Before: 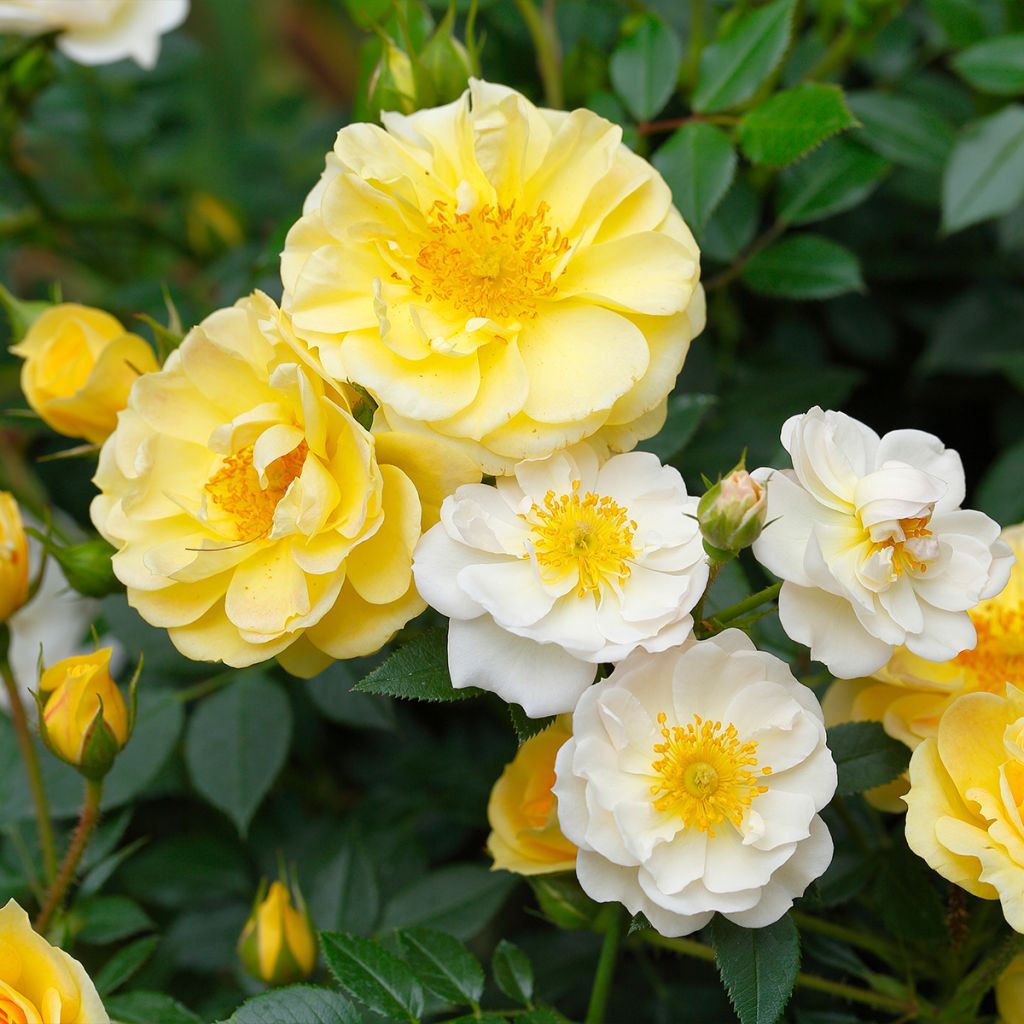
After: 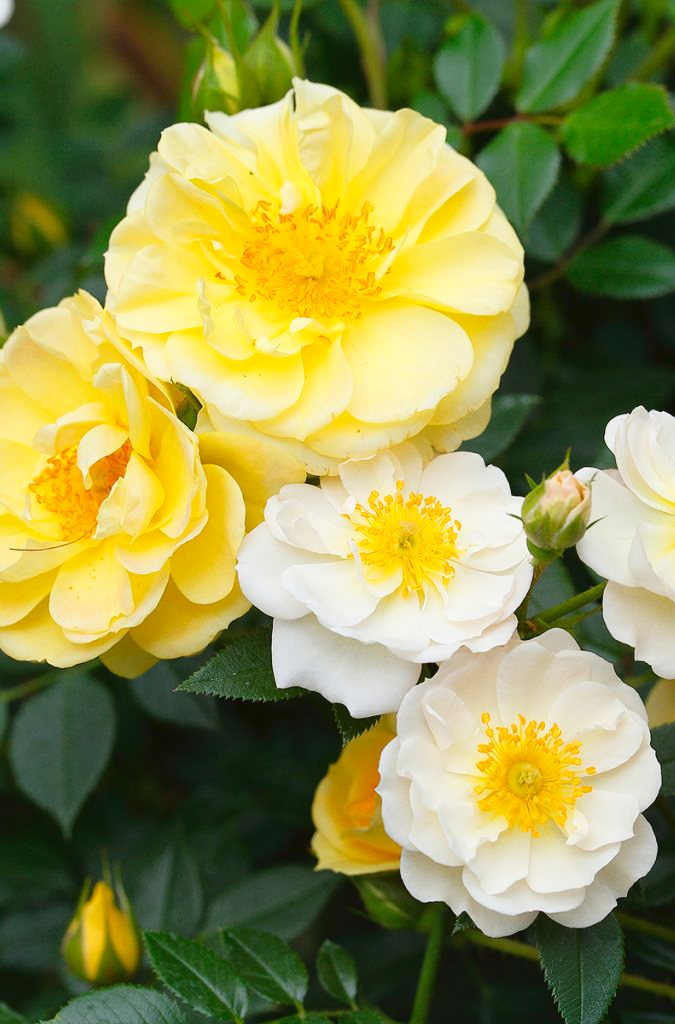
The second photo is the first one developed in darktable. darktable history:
crop: left 17.197%, right 16.799%
tone curve: curves: ch0 [(0, 0.036) (0.119, 0.115) (0.466, 0.498) (0.715, 0.767) (0.817, 0.865) (1, 0.998)]; ch1 [(0, 0) (0.377, 0.424) (0.442, 0.491) (0.487, 0.498) (0.514, 0.512) (0.536, 0.577) (0.66, 0.724) (1, 1)]; ch2 [(0, 0) (0.38, 0.405) (0.463, 0.443) (0.492, 0.486) (0.526, 0.541) (0.578, 0.598) (1, 1)], color space Lab, linked channels, preserve colors none
